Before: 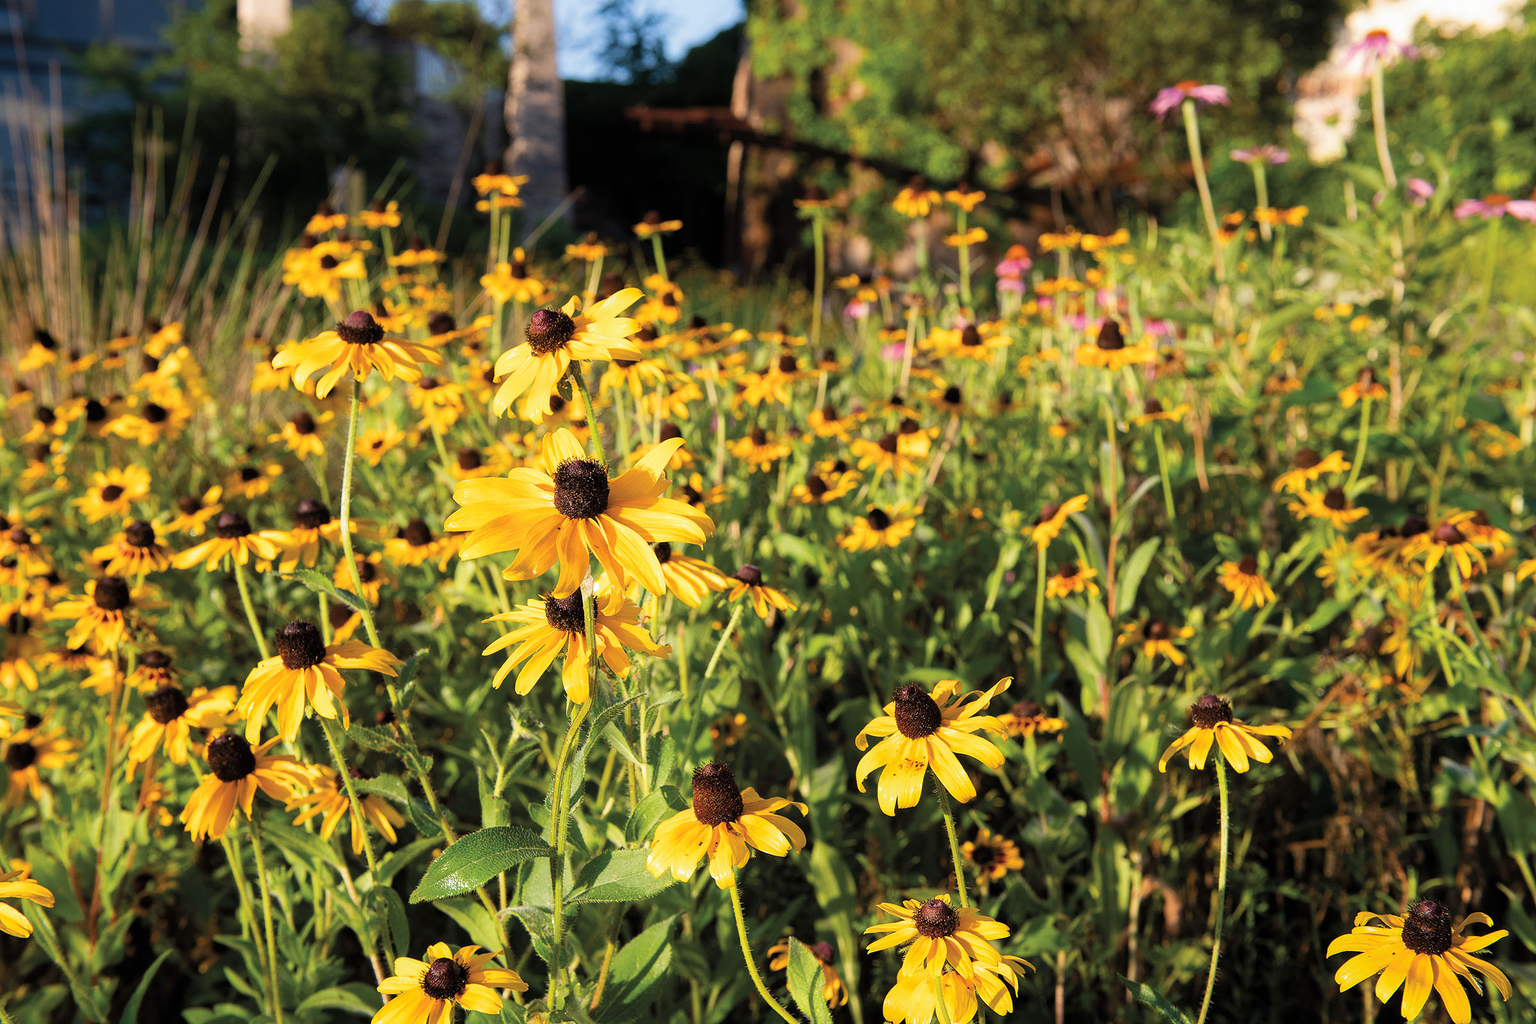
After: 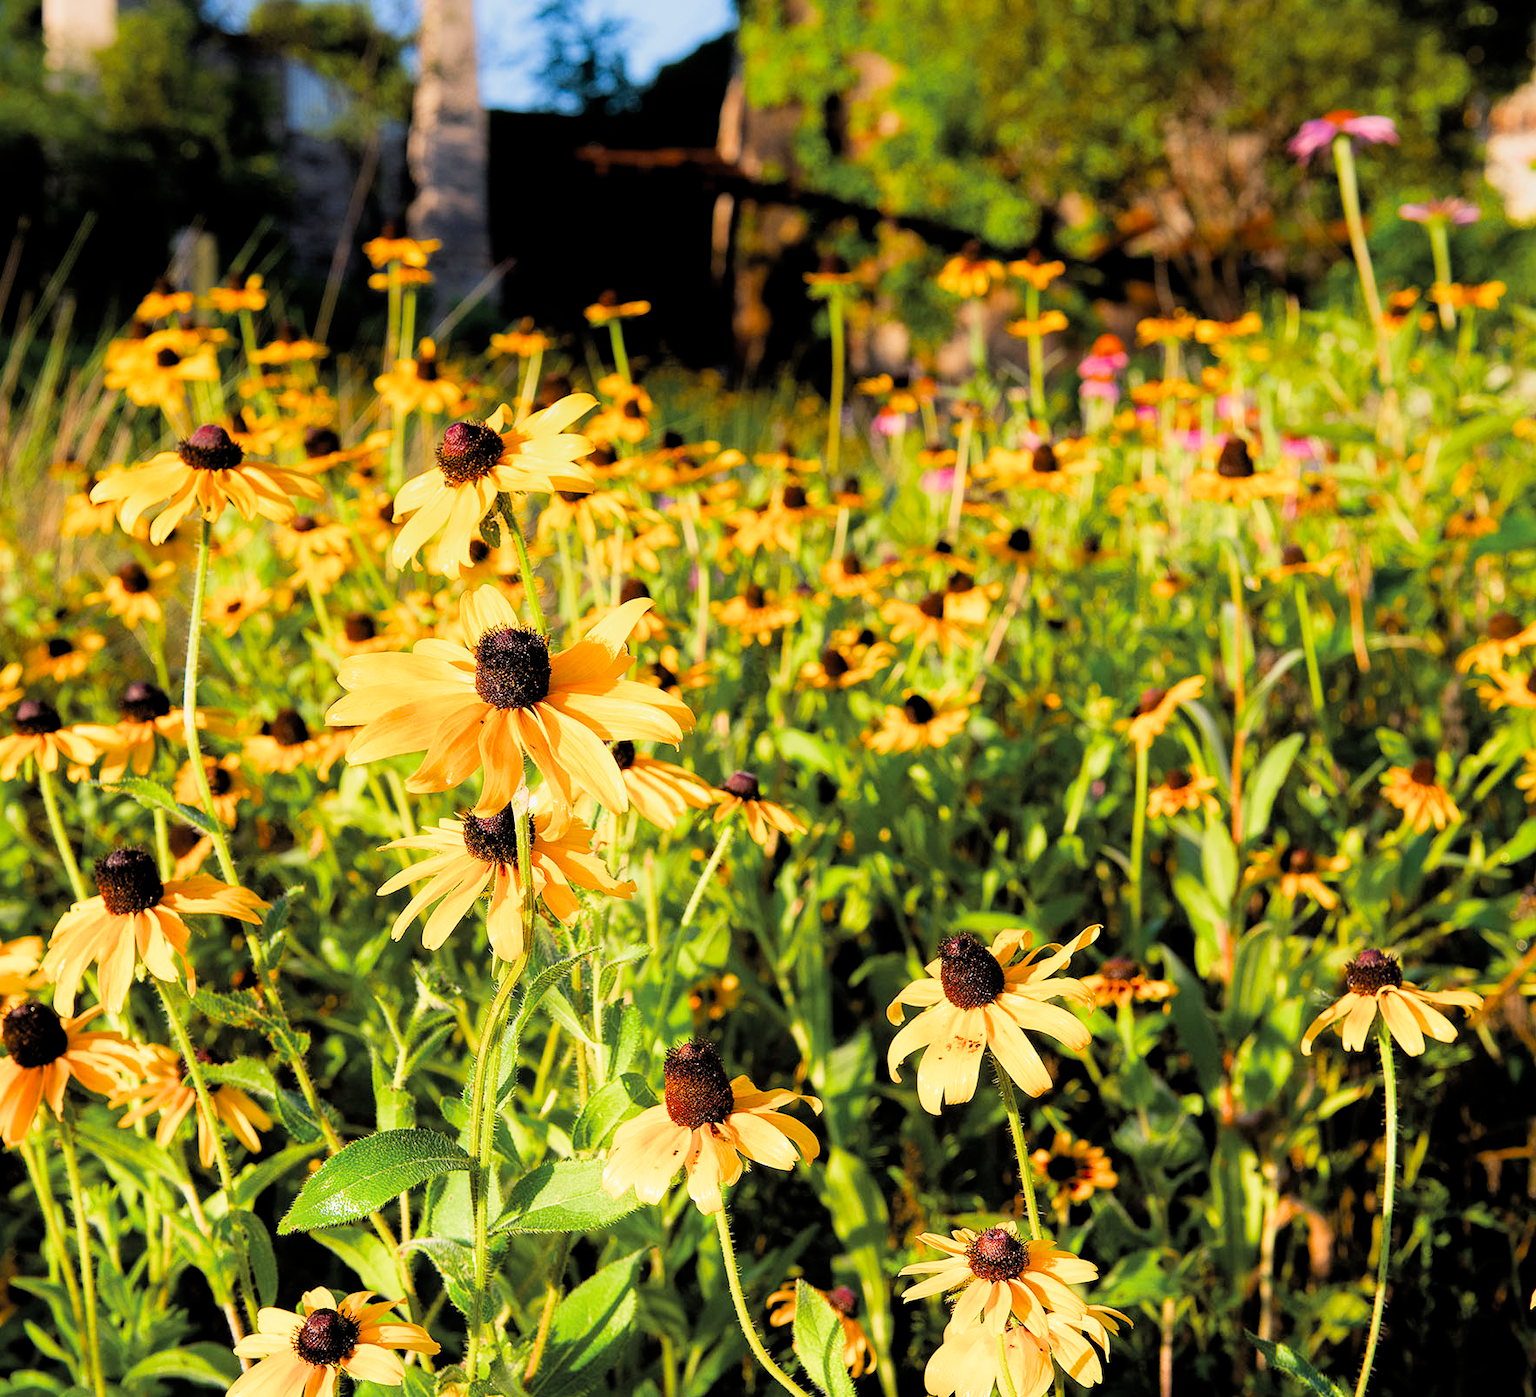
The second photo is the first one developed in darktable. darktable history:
crop: left 13.443%, right 13.31%
filmic rgb: black relative exposure -7.75 EV, white relative exposure 4.4 EV, threshold 3 EV, target black luminance 0%, hardness 3.76, latitude 50.51%, contrast 1.074, highlights saturation mix 10%, shadows ↔ highlights balance -0.22%, color science v4 (2020), enable highlight reconstruction true
graduated density: on, module defaults
exposure: exposure 0.95 EV, compensate highlight preservation false
